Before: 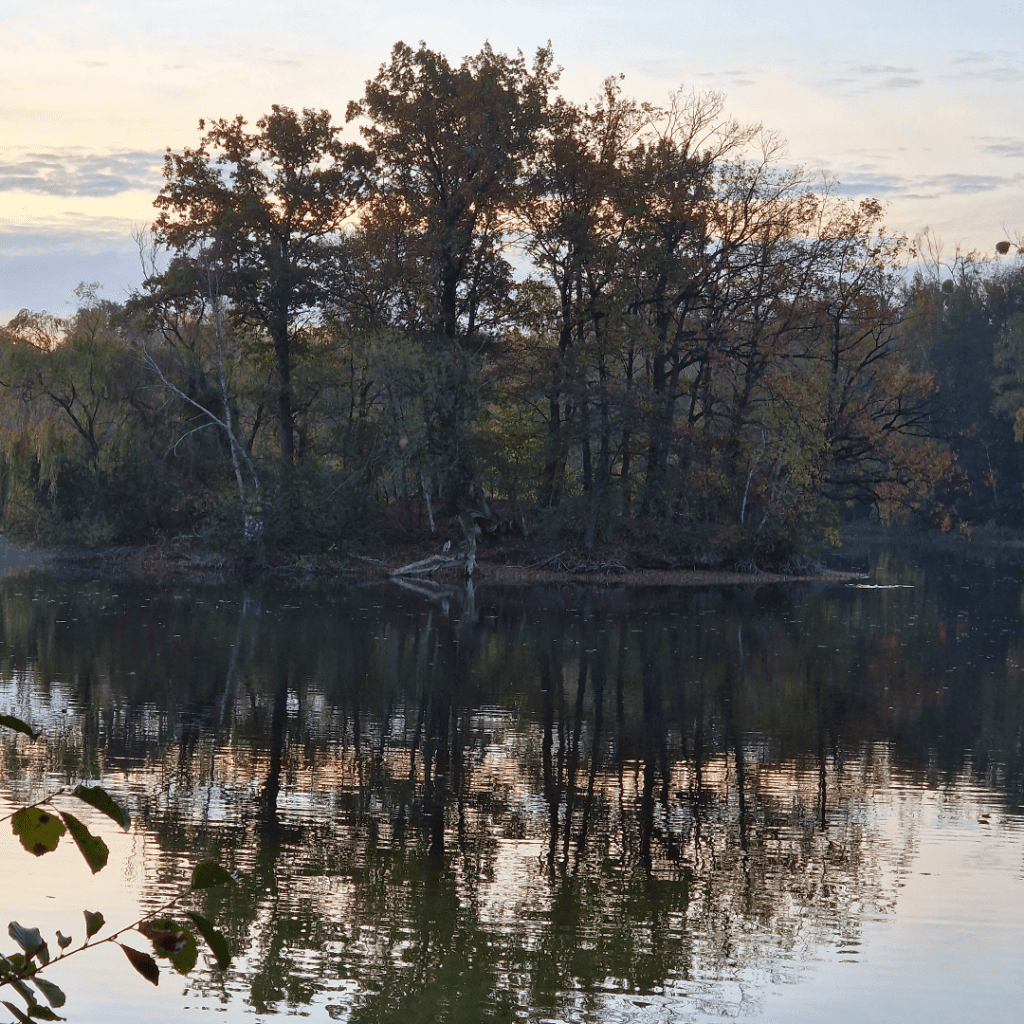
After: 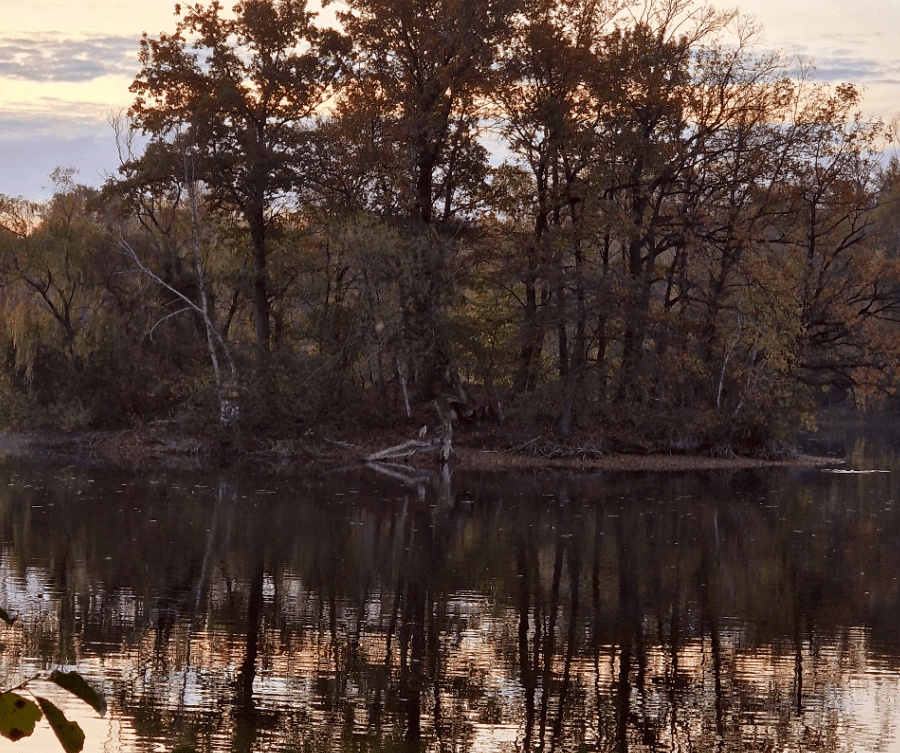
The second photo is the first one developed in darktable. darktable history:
crop and rotate: left 2.425%, top 11.305%, right 9.6%, bottom 15.08%
local contrast: mode bilateral grid, contrast 20, coarseness 50, detail 130%, midtone range 0.2
rgb levels: mode RGB, independent channels, levels [[0, 0.5, 1], [0, 0.521, 1], [0, 0.536, 1]]
